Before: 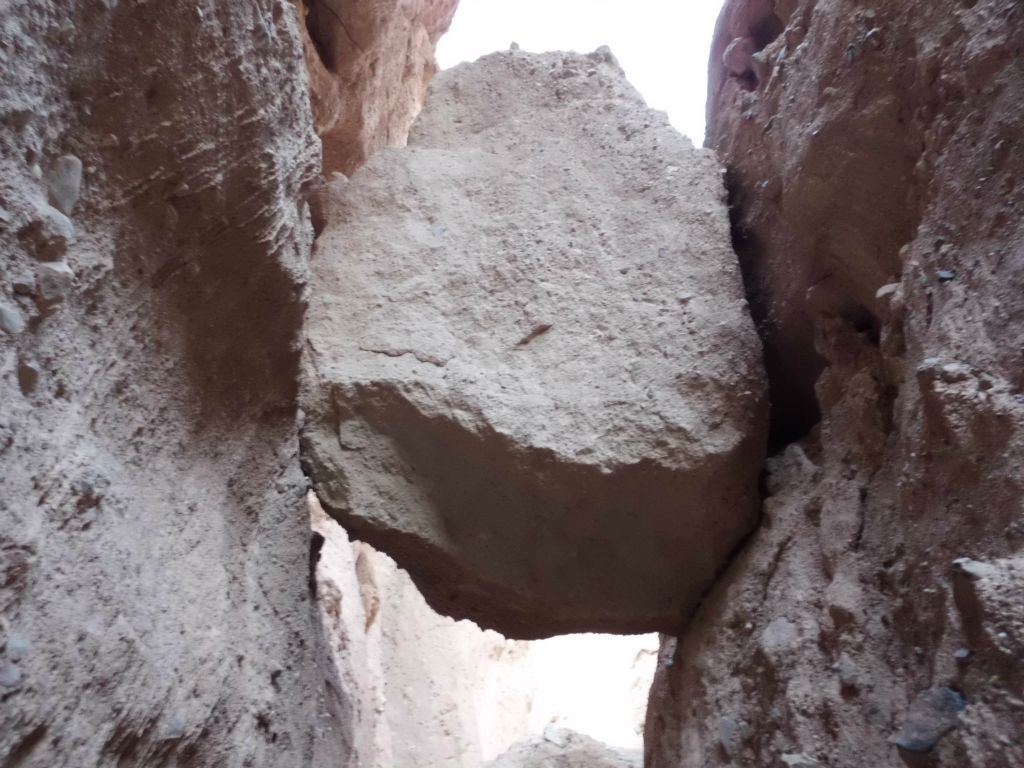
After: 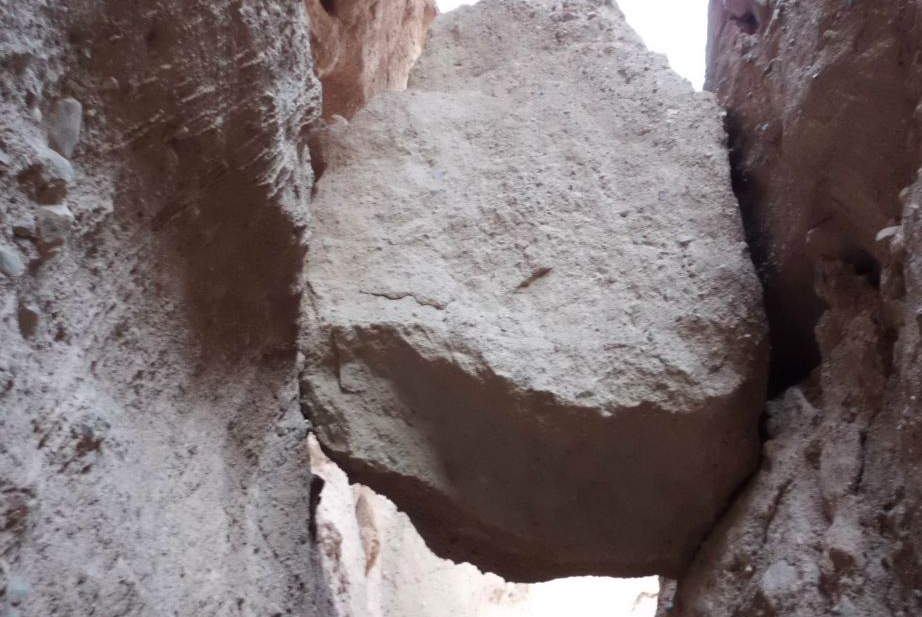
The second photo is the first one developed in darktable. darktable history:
crop: top 7.53%, right 9.879%, bottom 12.004%
